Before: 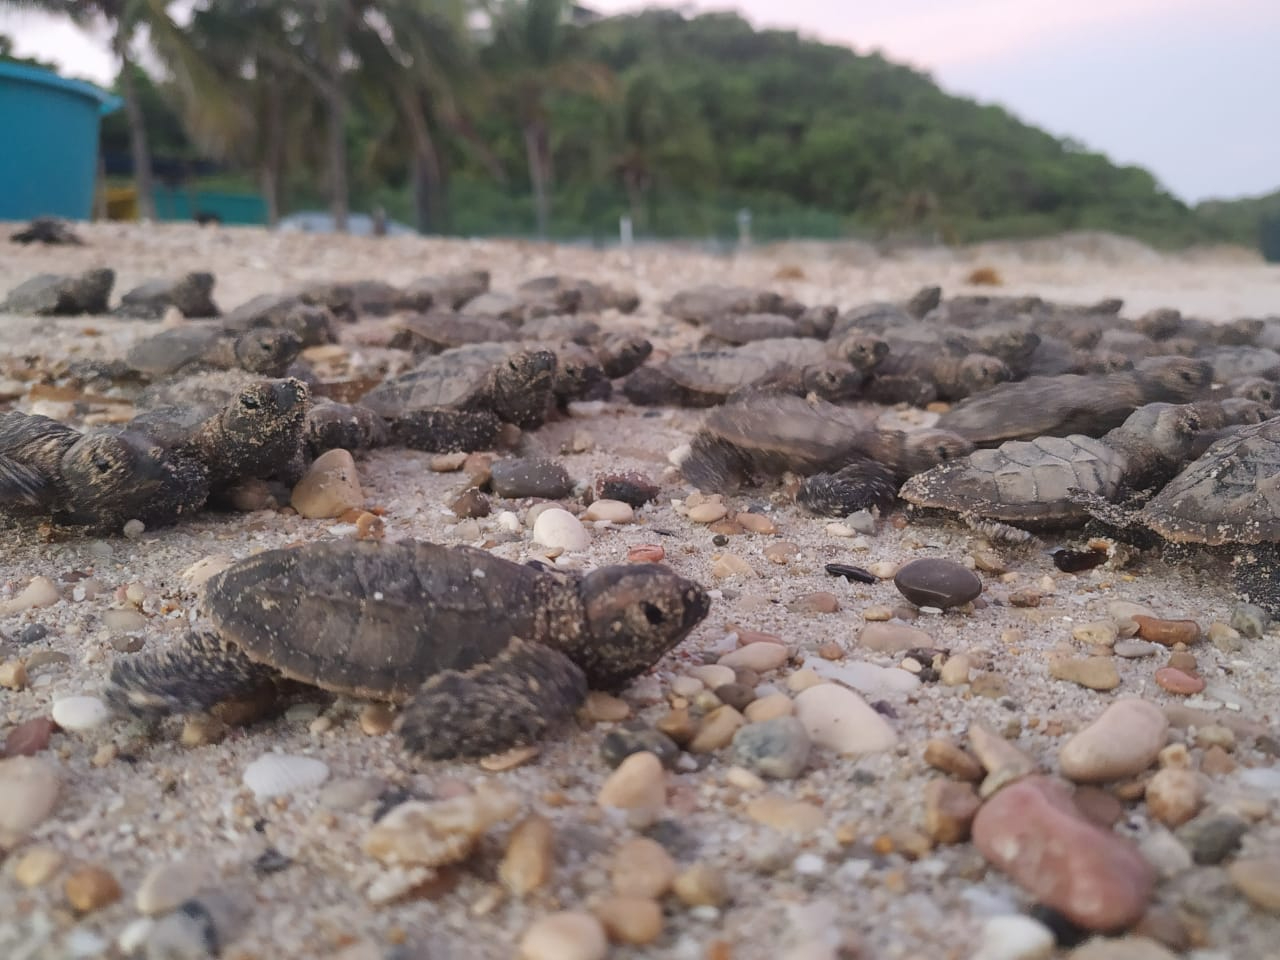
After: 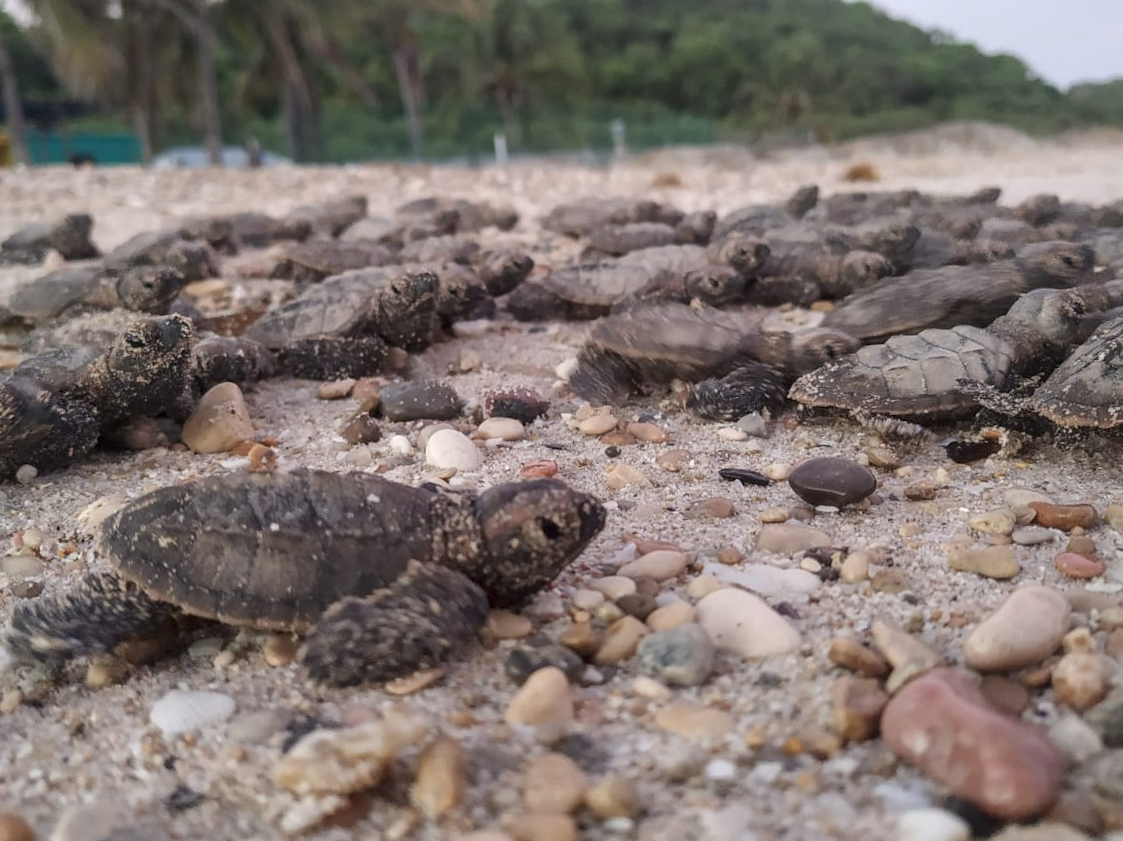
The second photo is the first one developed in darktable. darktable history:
crop and rotate: angle 3.33°, left 5.57%, top 5.675%
local contrast: detail 130%
